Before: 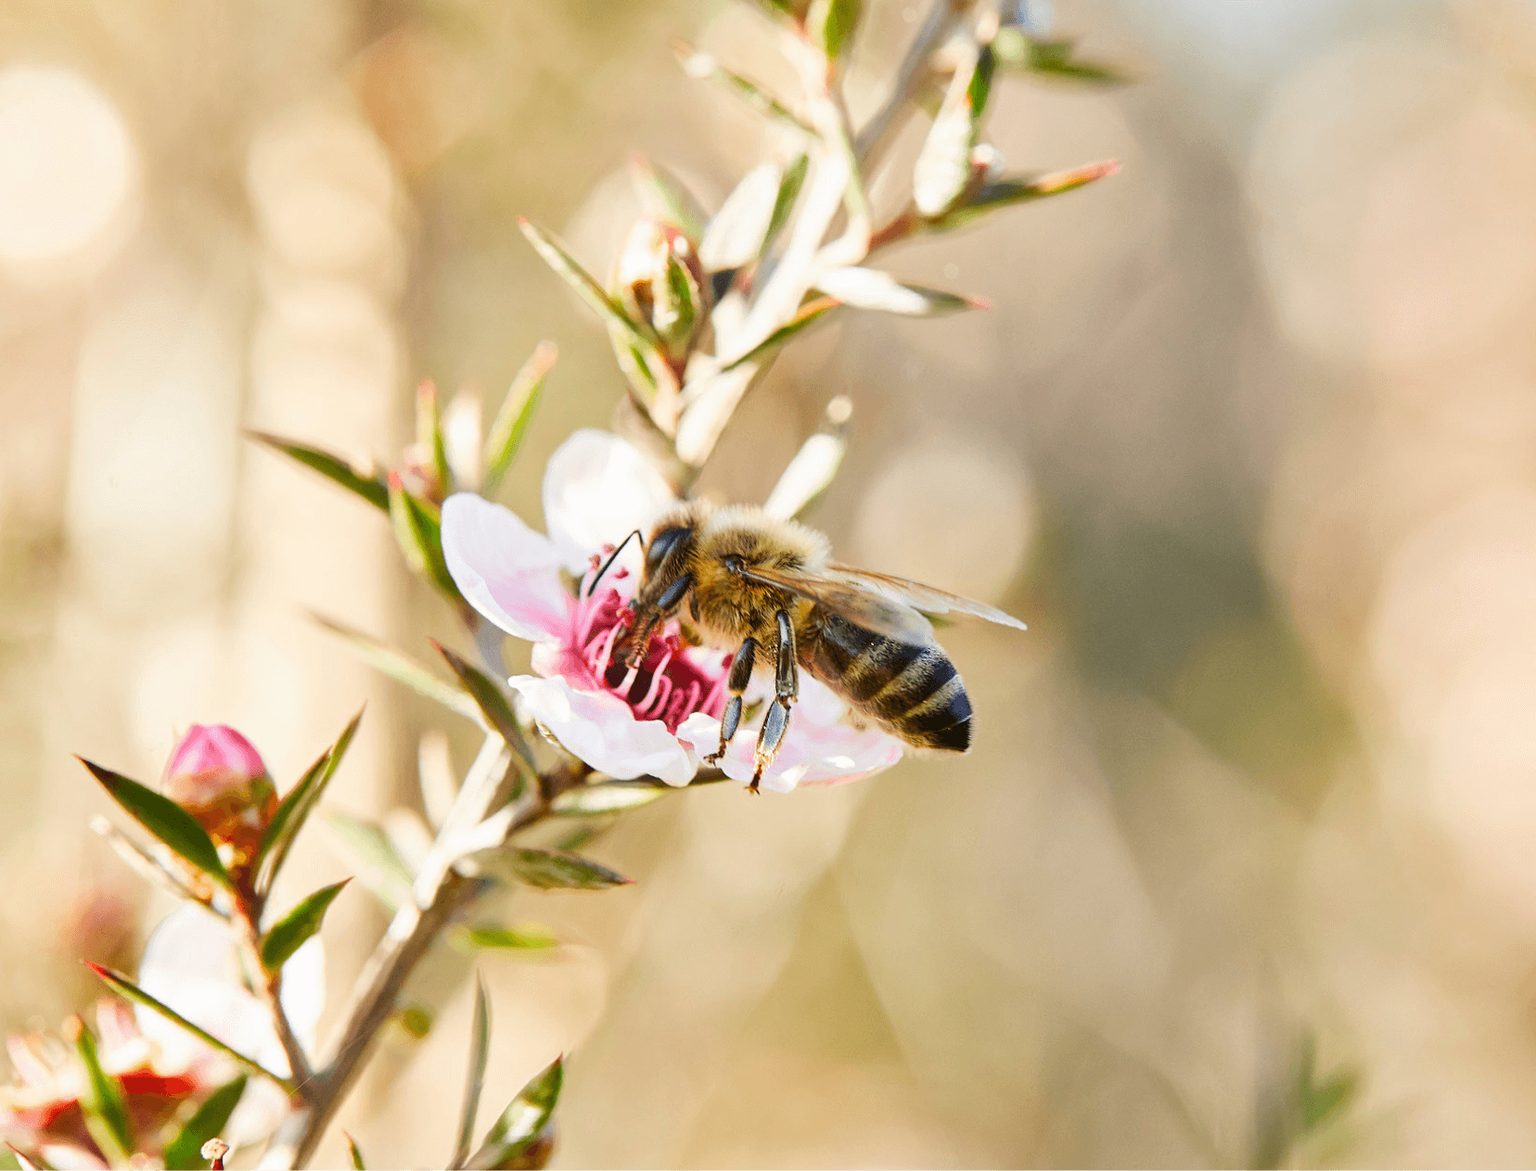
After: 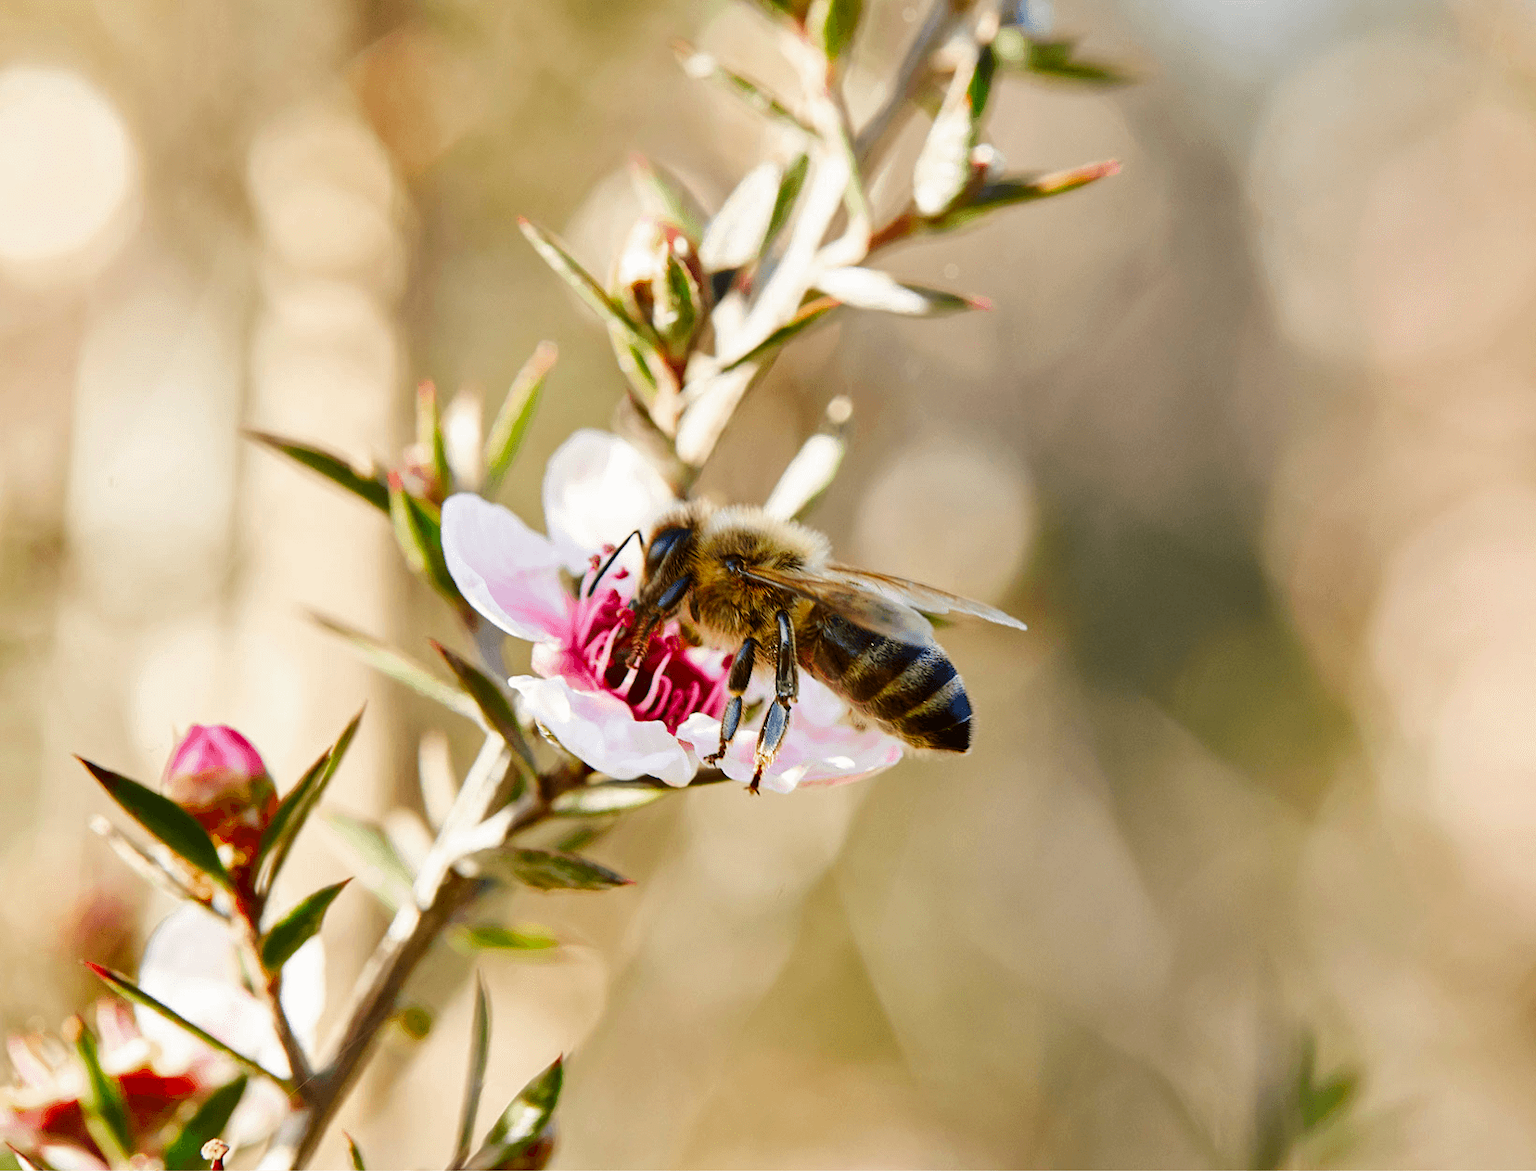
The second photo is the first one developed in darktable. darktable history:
tone equalizer: edges refinement/feathering 500, mask exposure compensation -1.57 EV, preserve details no
color zones: curves: ch1 [(0.25, 0.5) (0.747, 0.71)]
contrast brightness saturation: brightness -0.197, saturation 0.075
